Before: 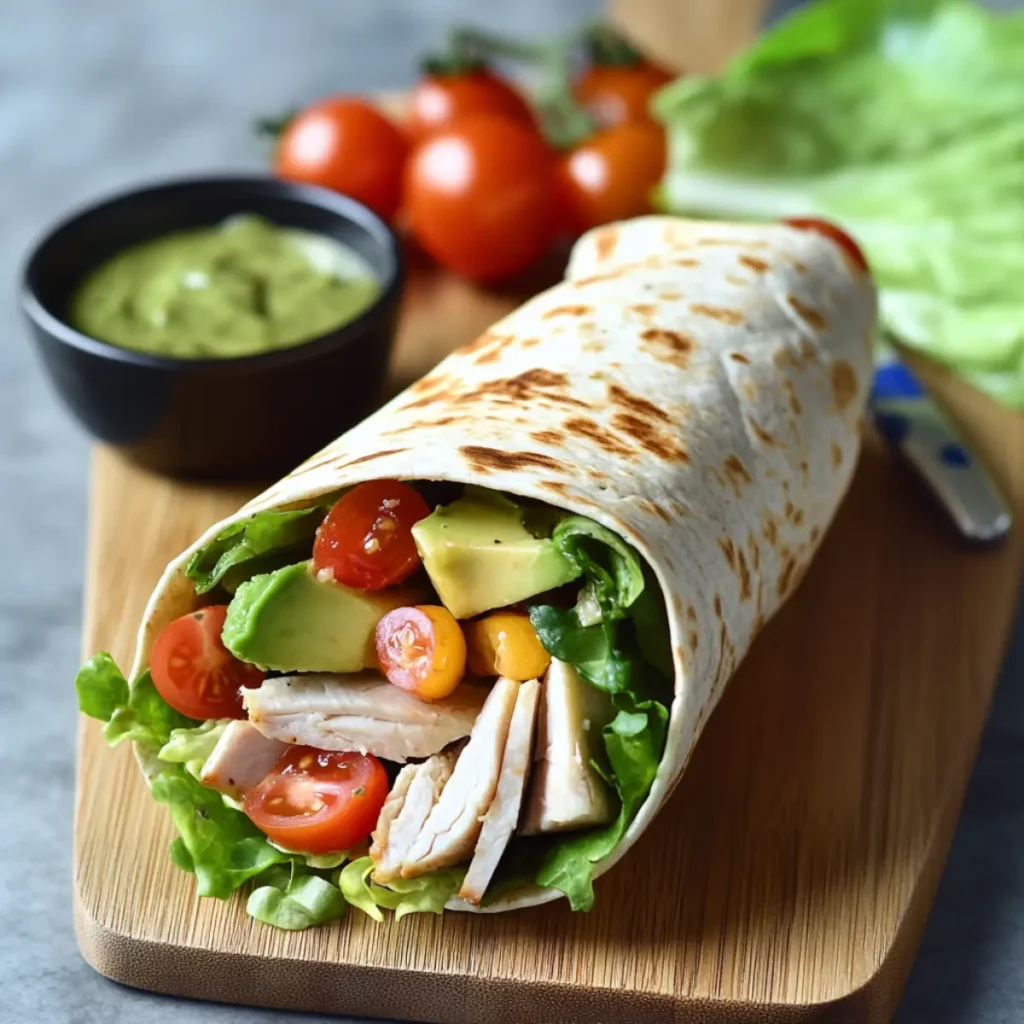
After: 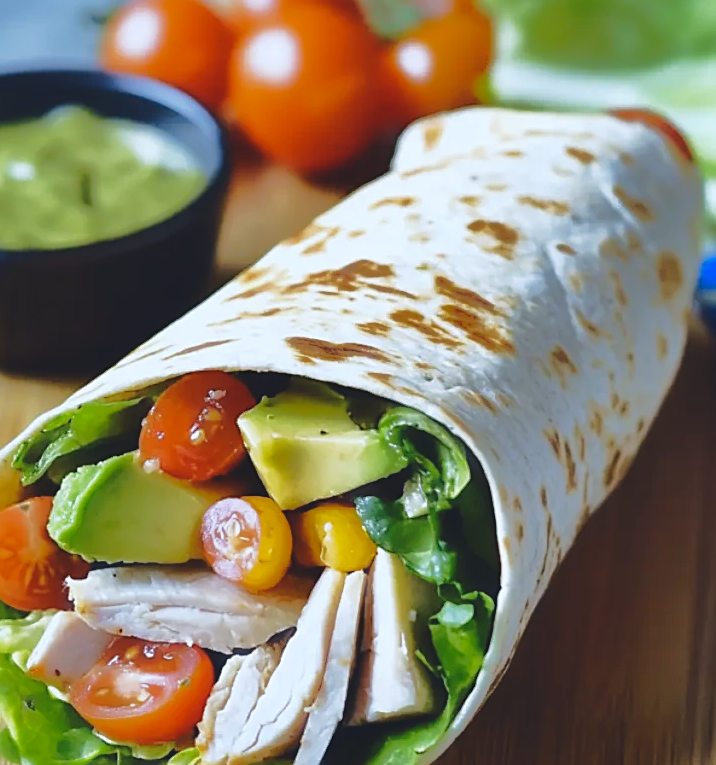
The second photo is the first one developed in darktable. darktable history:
sharpen: on, module defaults
base curve: curves: ch0 [(0, 0) (0.028, 0.03) (0.121, 0.232) (0.46, 0.748) (0.859, 0.968) (1, 1)], preserve colors none
haze removal: strength -0.1, adaptive false
shadows and highlights: shadows -19.91, highlights -73.15
crop and rotate: left 17.046%, top 10.659%, right 12.989%, bottom 14.553%
color calibration: x 0.38, y 0.391, temperature 4086.74 K
exposure: black level correction -0.014, exposure -0.193 EV, compensate highlight preservation false
color contrast: green-magenta contrast 0.85, blue-yellow contrast 1.25, unbound 0
